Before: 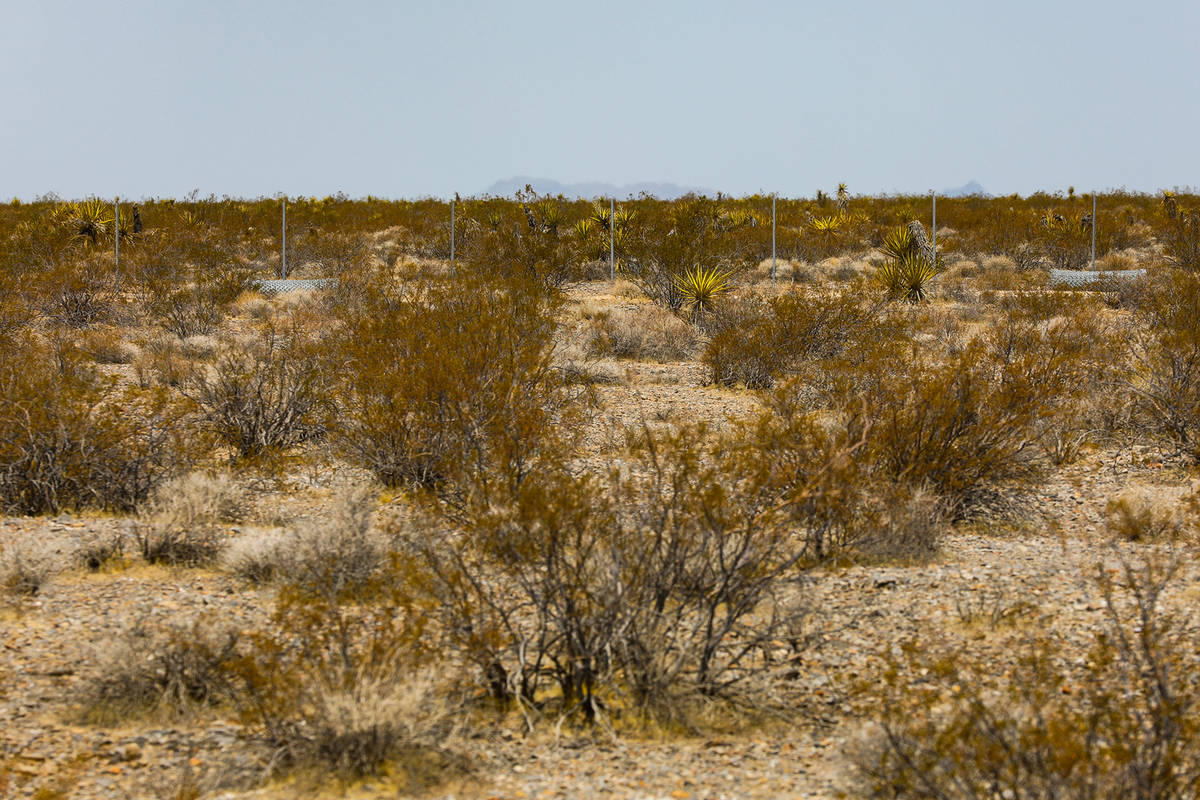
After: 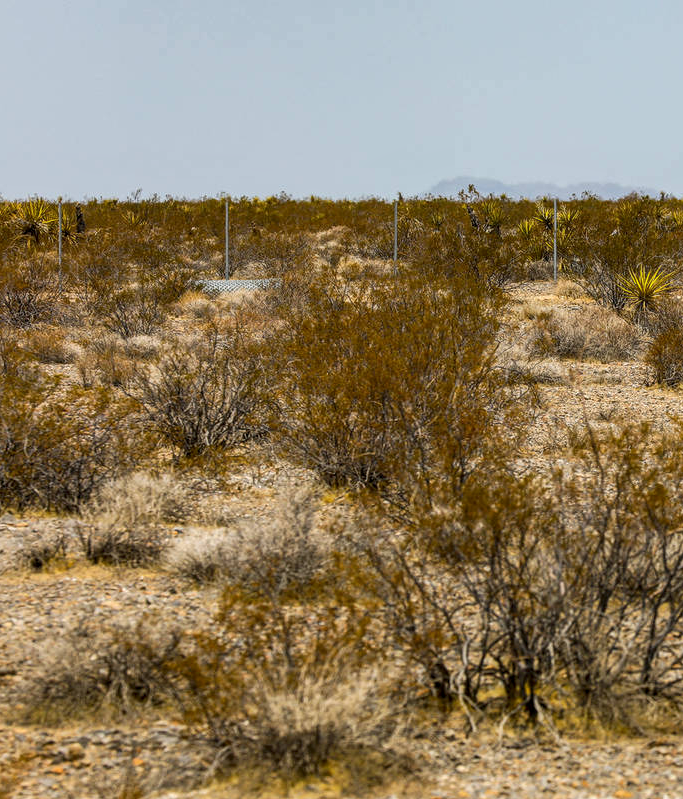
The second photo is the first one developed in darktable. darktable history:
local contrast: on, module defaults
crop: left 4.764%, right 38.237%
